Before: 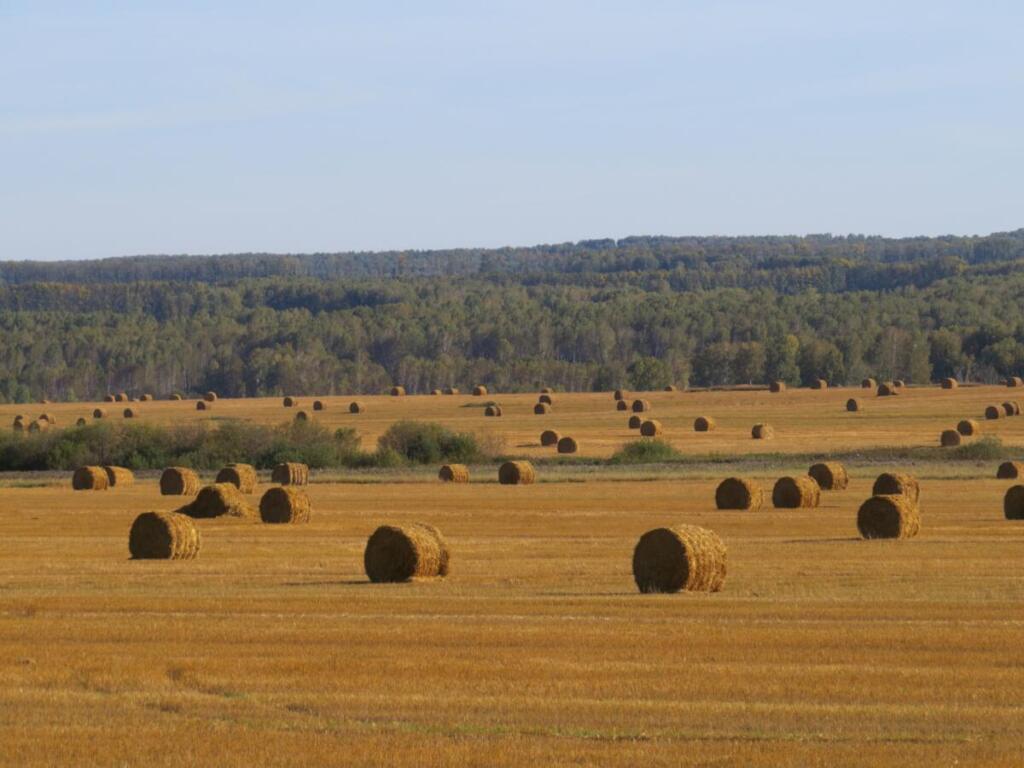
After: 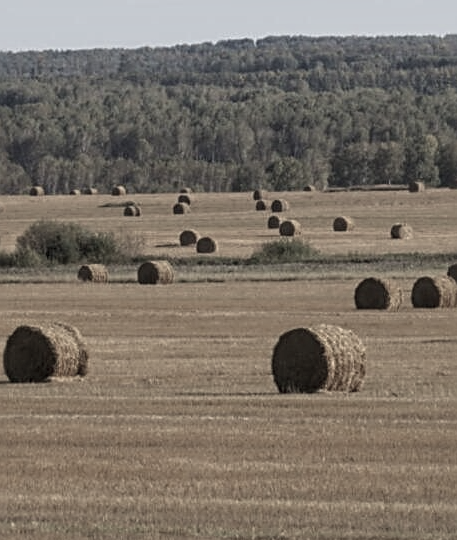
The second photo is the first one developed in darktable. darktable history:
crop: left 35.304%, top 26.165%, right 20.045%, bottom 3.431%
local contrast: on, module defaults
shadows and highlights: shadows 51.72, highlights -28.67, soften with gaussian
color zones: curves: ch1 [(0, 0.153) (0.143, 0.15) (0.286, 0.151) (0.429, 0.152) (0.571, 0.152) (0.714, 0.151) (0.857, 0.151) (1, 0.153)]
sharpen: radius 2.562, amount 0.633
velvia: on, module defaults
